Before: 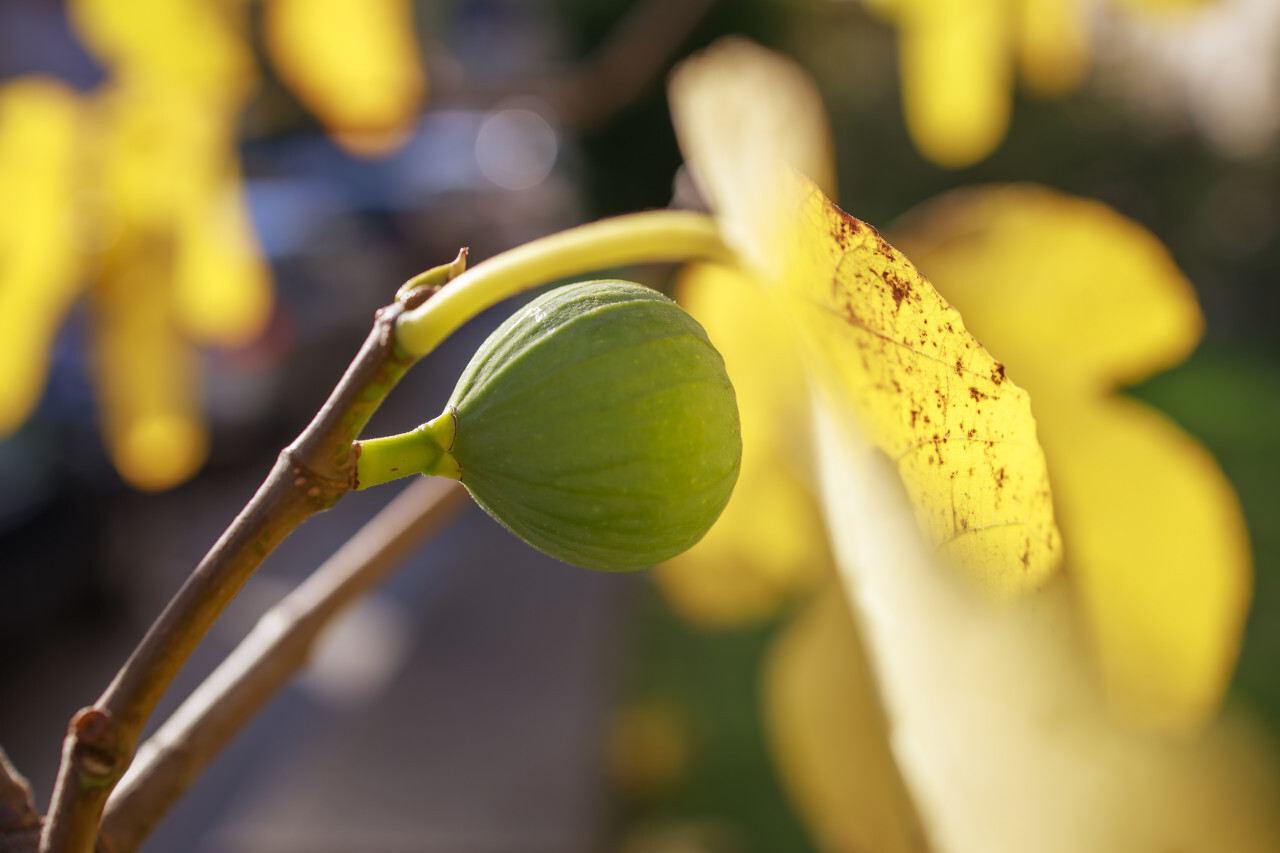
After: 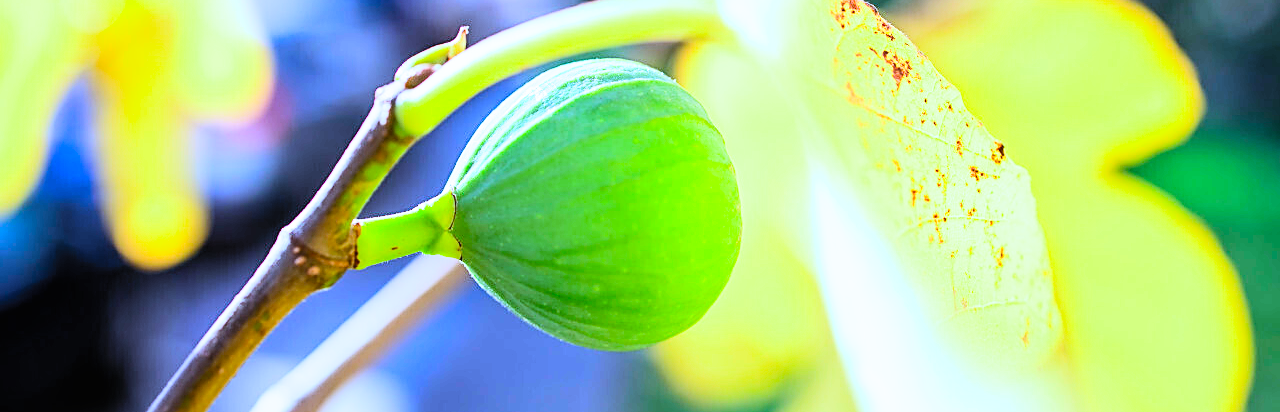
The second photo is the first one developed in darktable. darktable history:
sharpen: on, module defaults
white balance: red 0.766, blue 1.537
exposure: black level correction 0, exposure 1.45 EV, compensate exposure bias true, compensate highlight preservation false
crop and rotate: top 26.056%, bottom 25.543%
filmic rgb: black relative exposure -5 EV, hardness 2.88, contrast 1.3, highlights saturation mix -30%
contrast brightness saturation: contrast 0.24, brightness 0.26, saturation 0.39
